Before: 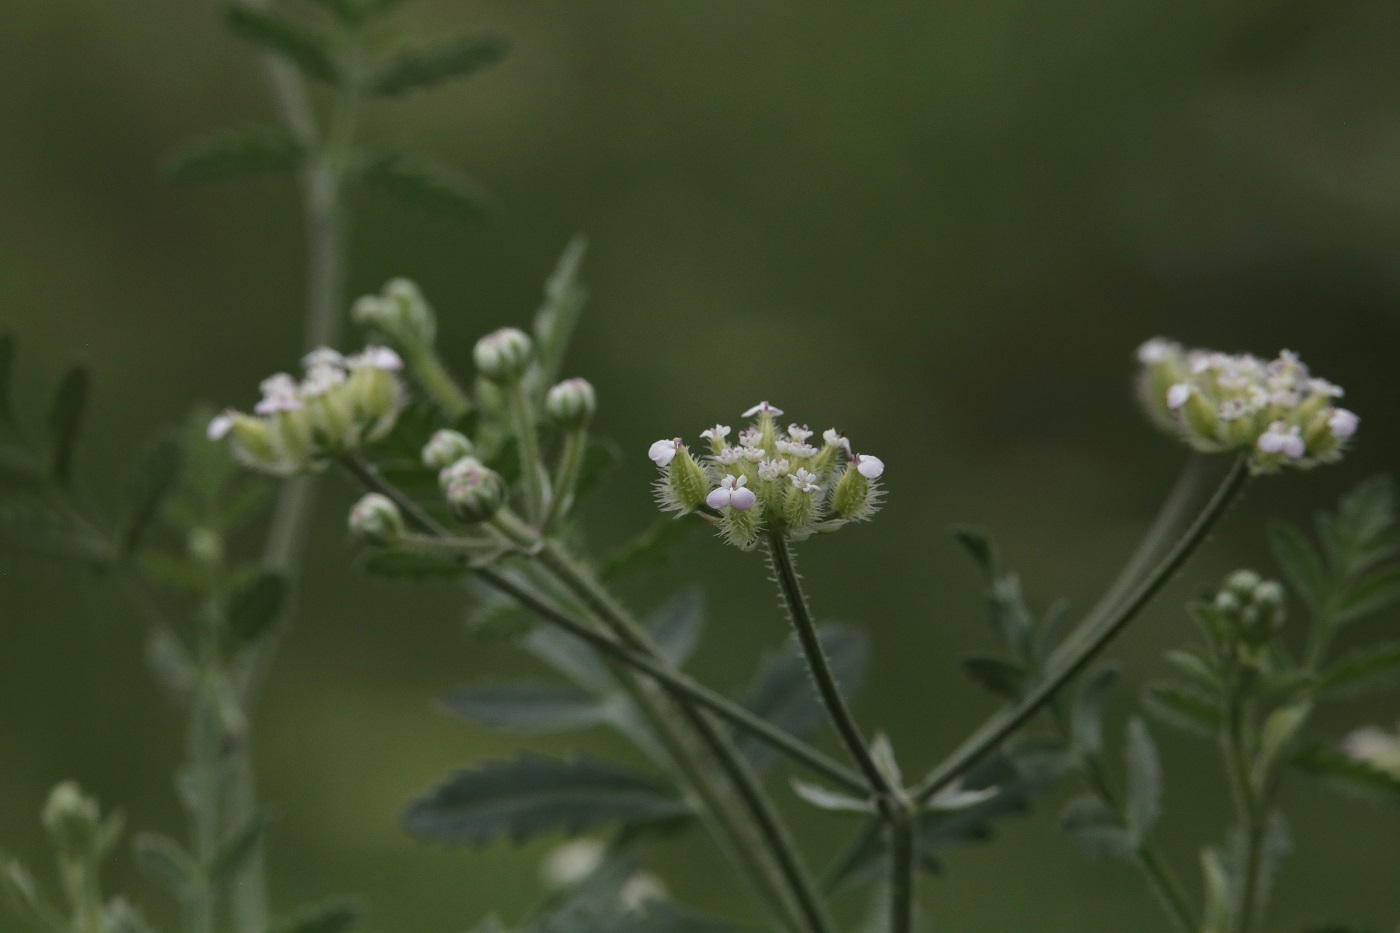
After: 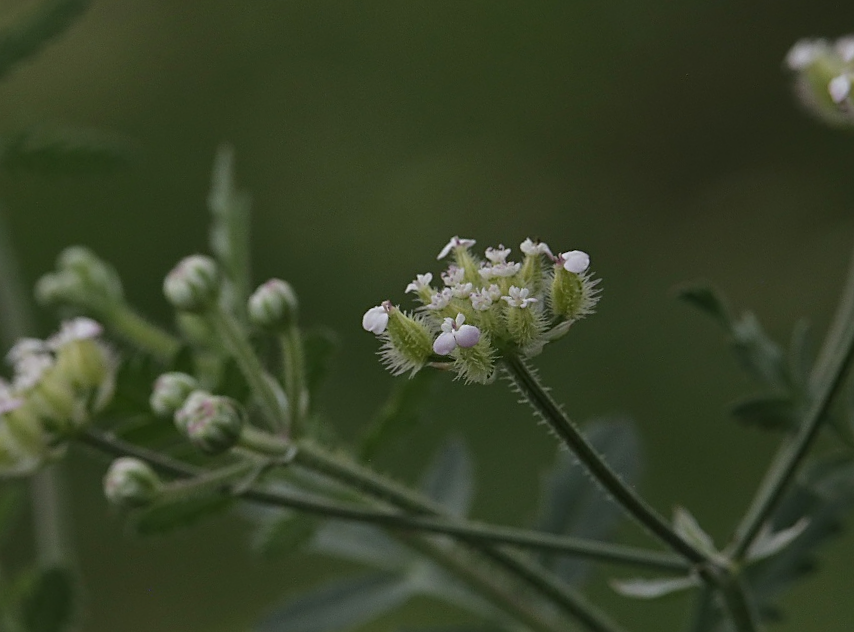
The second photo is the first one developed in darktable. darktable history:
color correction: highlights b* 0.011, saturation 0.986
sharpen: on, module defaults
crop and rotate: angle 20.29°, left 6.768%, right 4.188%, bottom 1.092%
shadows and highlights: radius 120.38, shadows 21.5, white point adjustment -9.7, highlights -14.88, soften with gaussian
